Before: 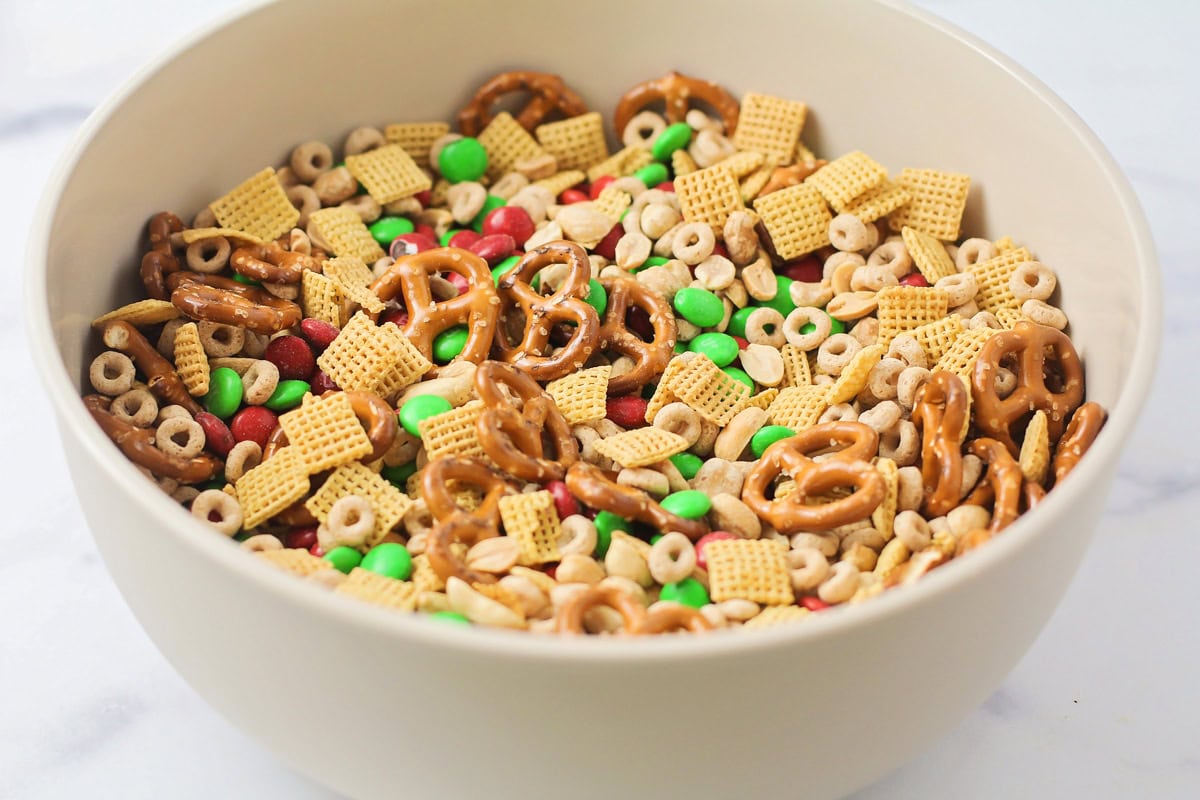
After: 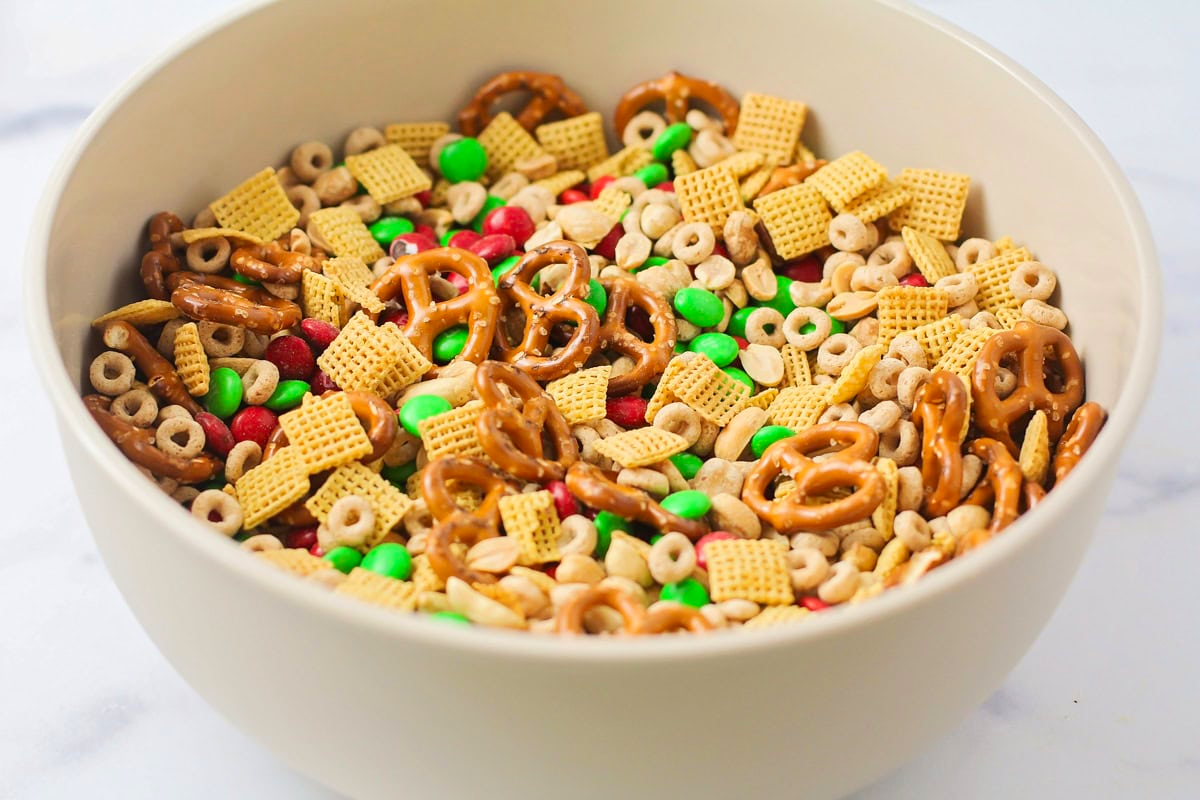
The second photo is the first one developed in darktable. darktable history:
contrast brightness saturation: saturation 0.183
